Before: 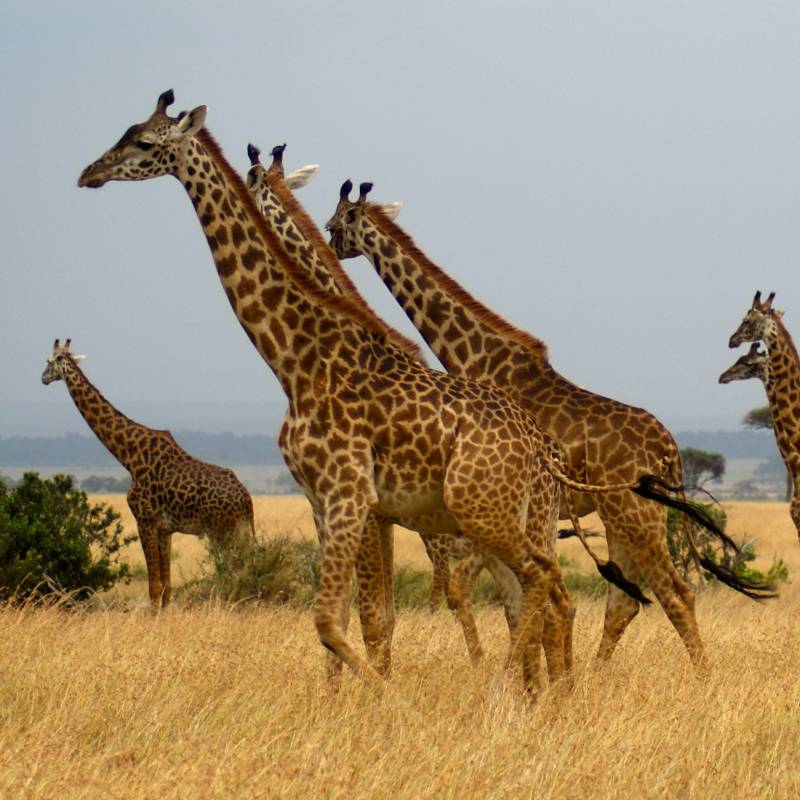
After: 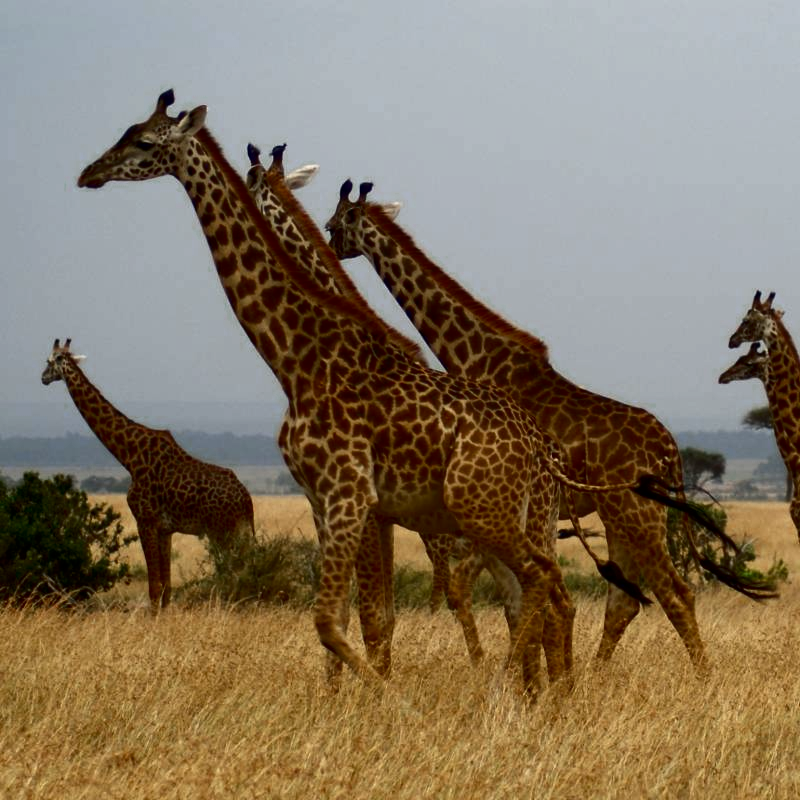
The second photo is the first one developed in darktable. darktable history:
contrast brightness saturation: contrast 0.1, brightness -0.26, saturation 0.14
color zones: curves: ch0 [(0, 0.5) (0.125, 0.4) (0.25, 0.5) (0.375, 0.4) (0.5, 0.4) (0.625, 0.6) (0.75, 0.6) (0.875, 0.5)]; ch1 [(0, 0.35) (0.125, 0.45) (0.25, 0.35) (0.375, 0.35) (0.5, 0.35) (0.625, 0.35) (0.75, 0.45) (0.875, 0.35)]; ch2 [(0, 0.6) (0.125, 0.5) (0.25, 0.5) (0.375, 0.6) (0.5, 0.6) (0.625, 0.5) (0.75, 0.5) (0.875, 0.5)]
